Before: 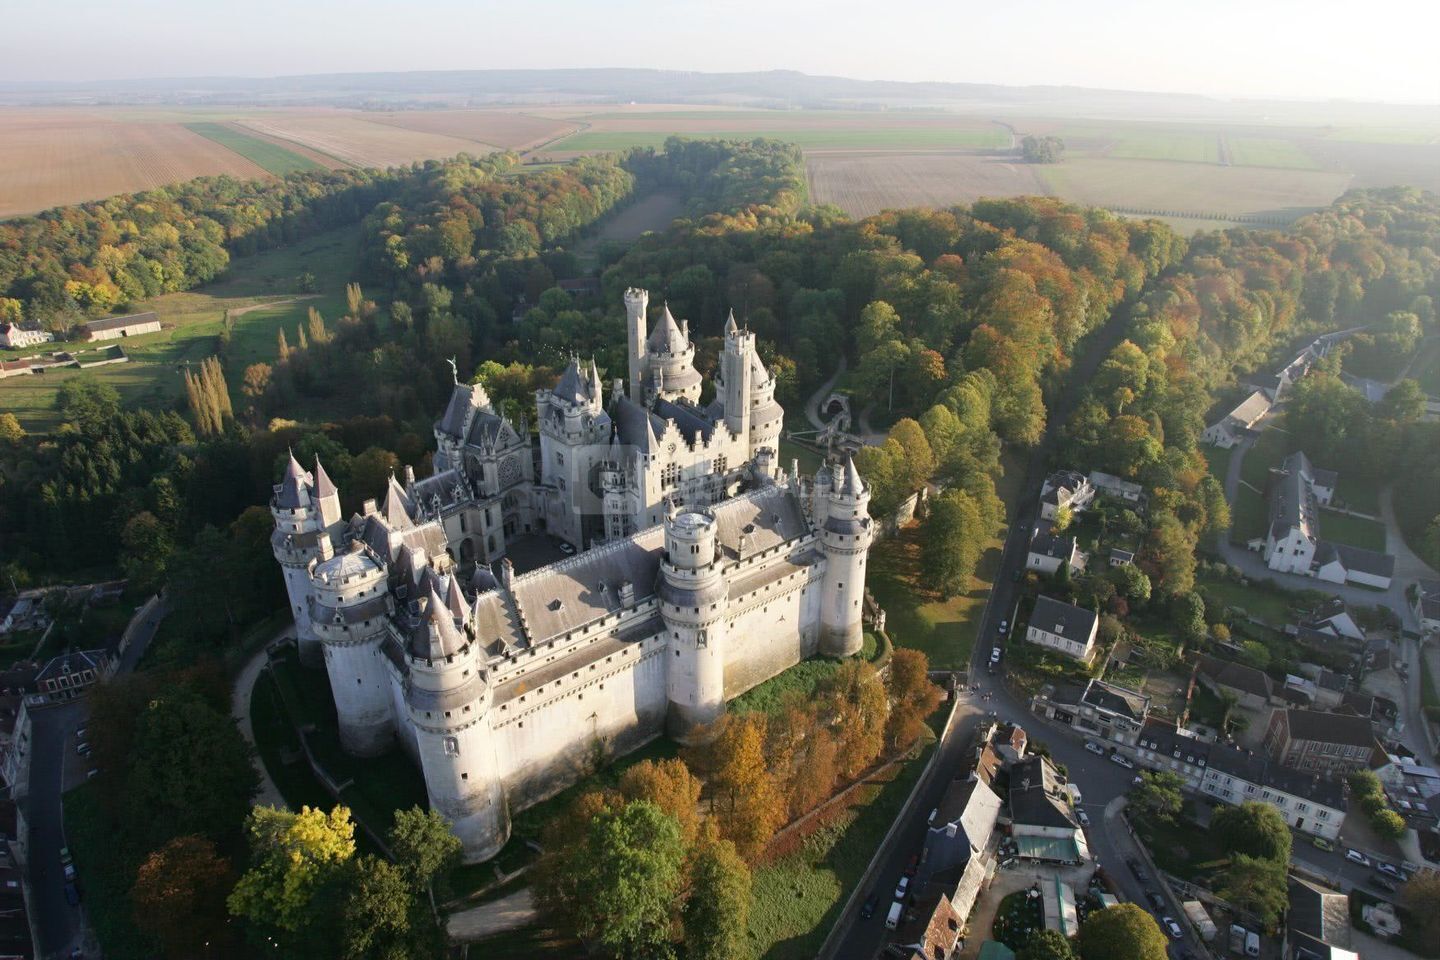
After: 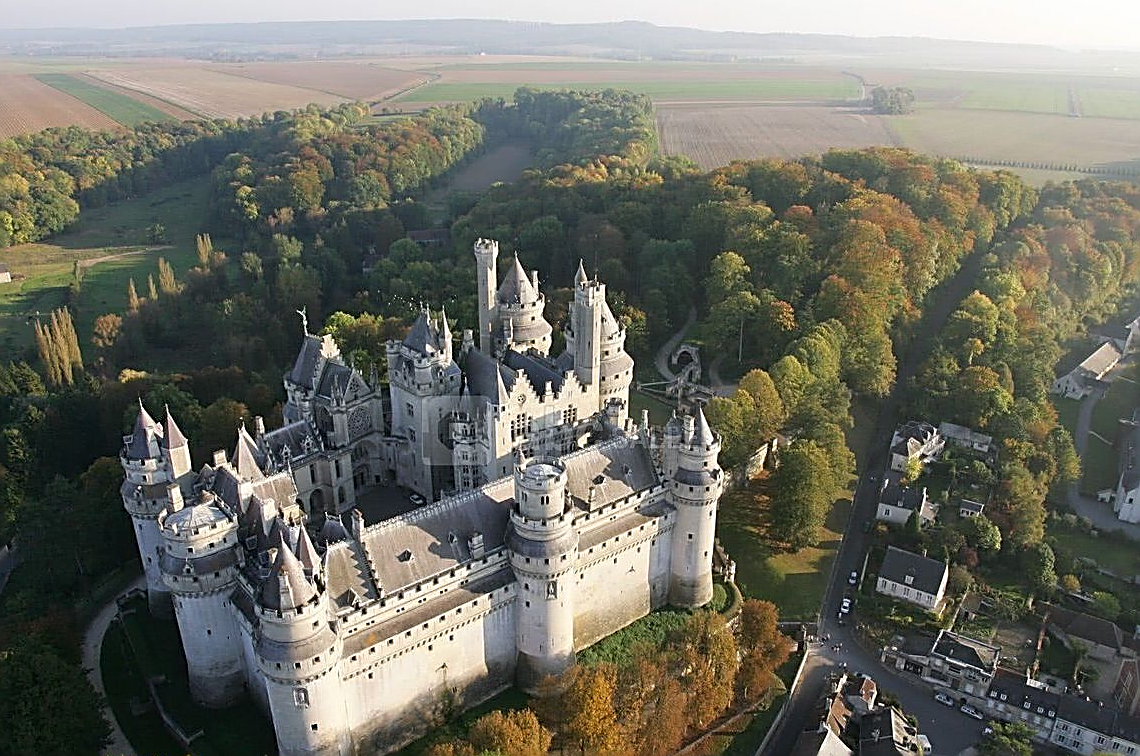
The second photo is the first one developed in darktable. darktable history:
sharpen: radius 1.719, amount 1.279
crop and rotate: left 10.462%, top 5.156%, right 10.31%, bottom 16.09%
